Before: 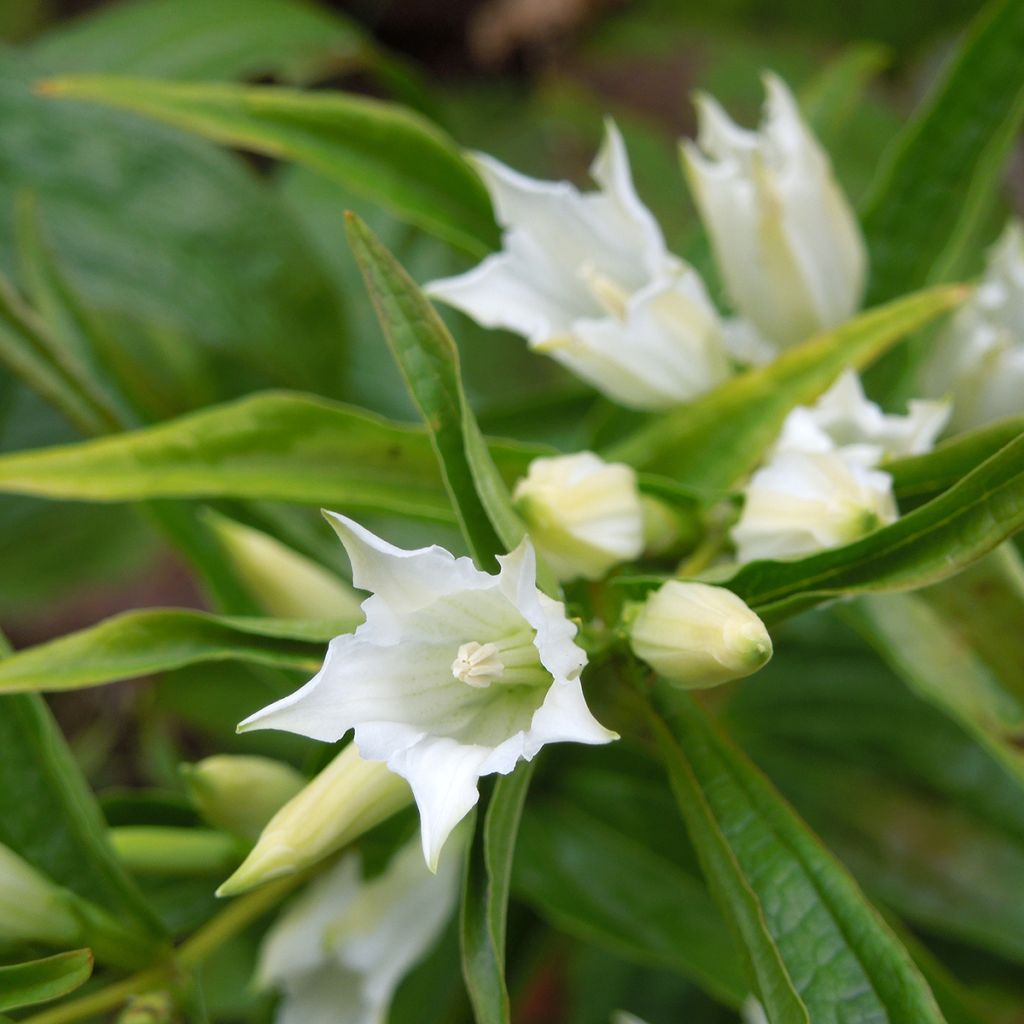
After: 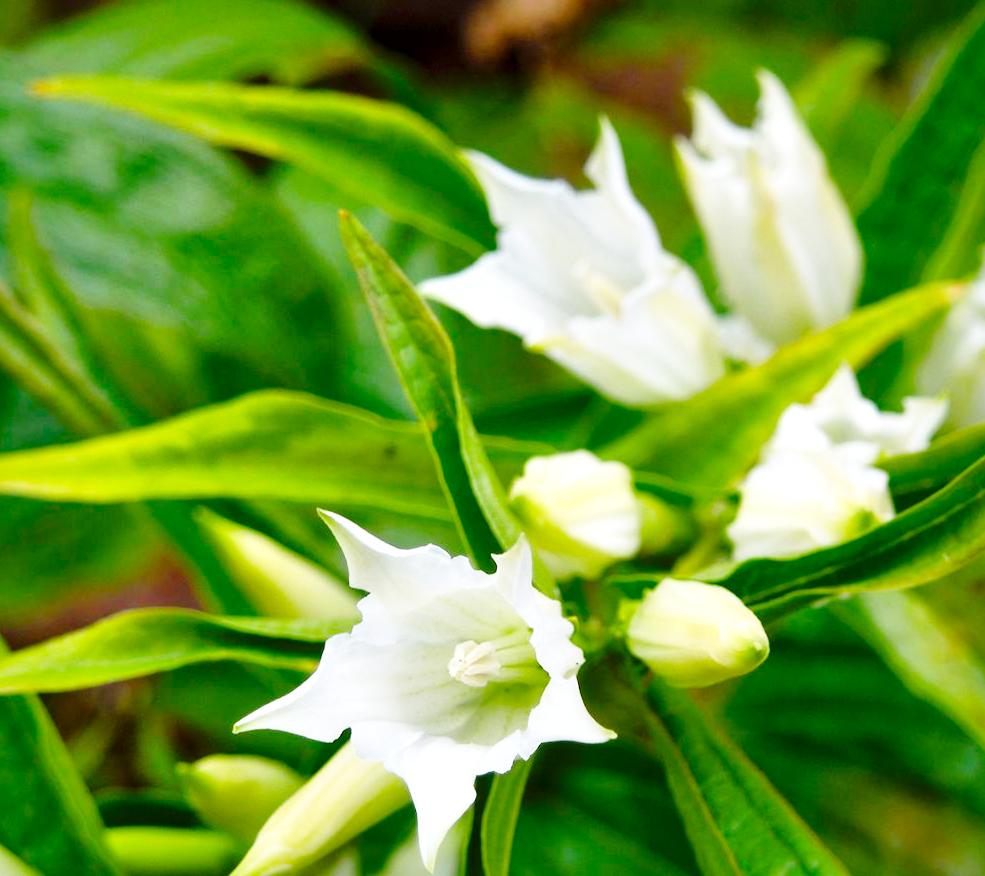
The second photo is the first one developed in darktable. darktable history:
exposure: compensate highlight preservation false
crop and rotate: angle 0.199°, left 0.256%, right 3.181%, bottom 14.106%
color zones: curves: ch1 [(0.113, 0.438) (0.75, 0.5)]; ch2 [(0.12, 0.526) (0.75, 0.5)], mix -61.45%
local contrast: mode bilateral grid, contrast 49, coarseness 51, detail 150%, midtone range 0.2
base curve: curves: ch0 [(0, 0) (0.028, 0.03) (0.121, 0.232) (0.46, 0.748) (0.859, 0.968) (1, 1)], preserve colors none
color balance rgb: linear chroma grading › global chroma 24.669%, perceptual saturation grading › global saturation 20%, perceptual saturation grading › highlights -25.573%, perceptual saturation grading › shadows 24.482%, contrast -10.462%
